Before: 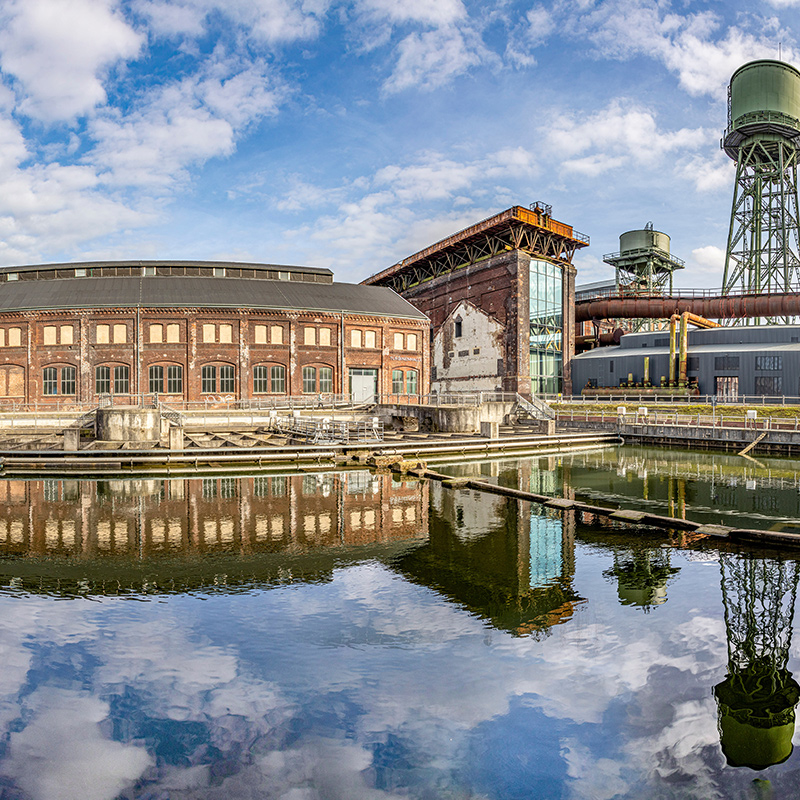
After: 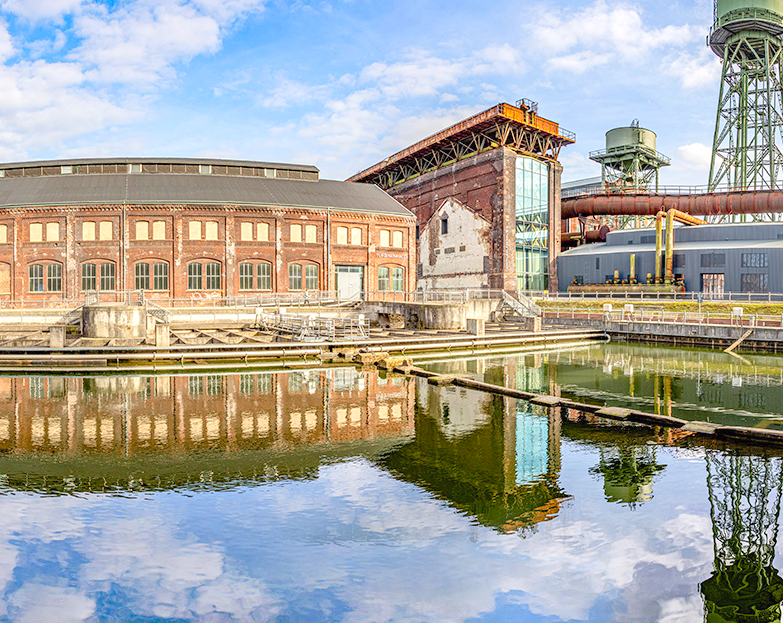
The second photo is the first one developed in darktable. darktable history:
levels: levels [0, 0.397, 0.955]
crop and rotate: left 1.879%, top 12.883%, right 0.243%, bottom 9.198%
